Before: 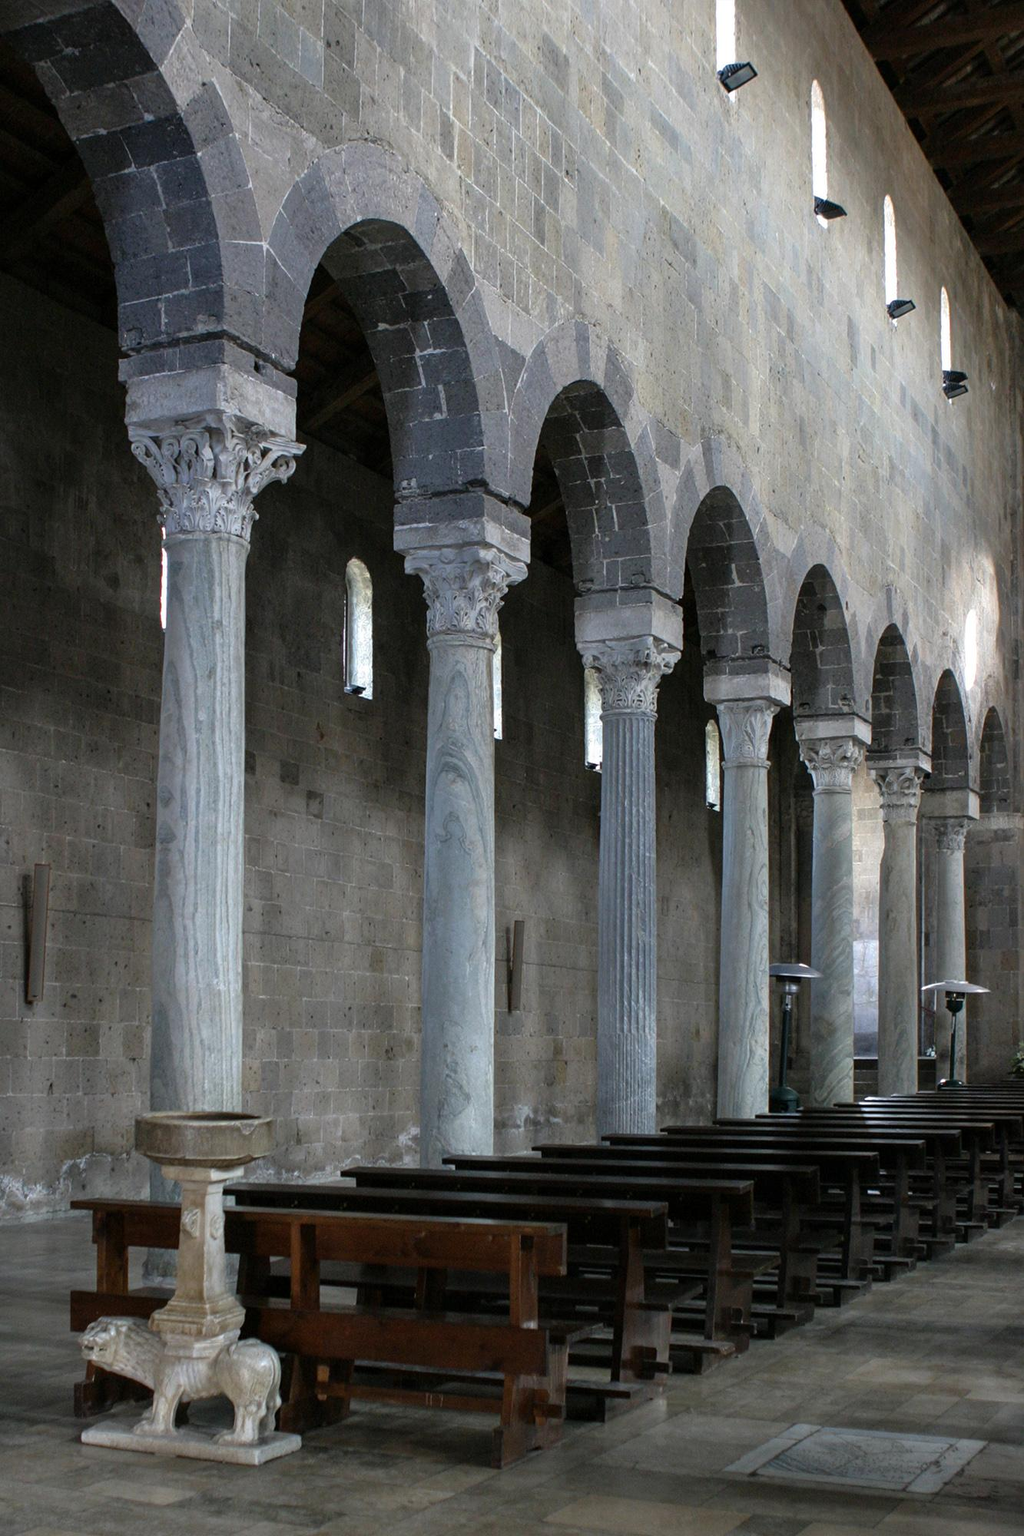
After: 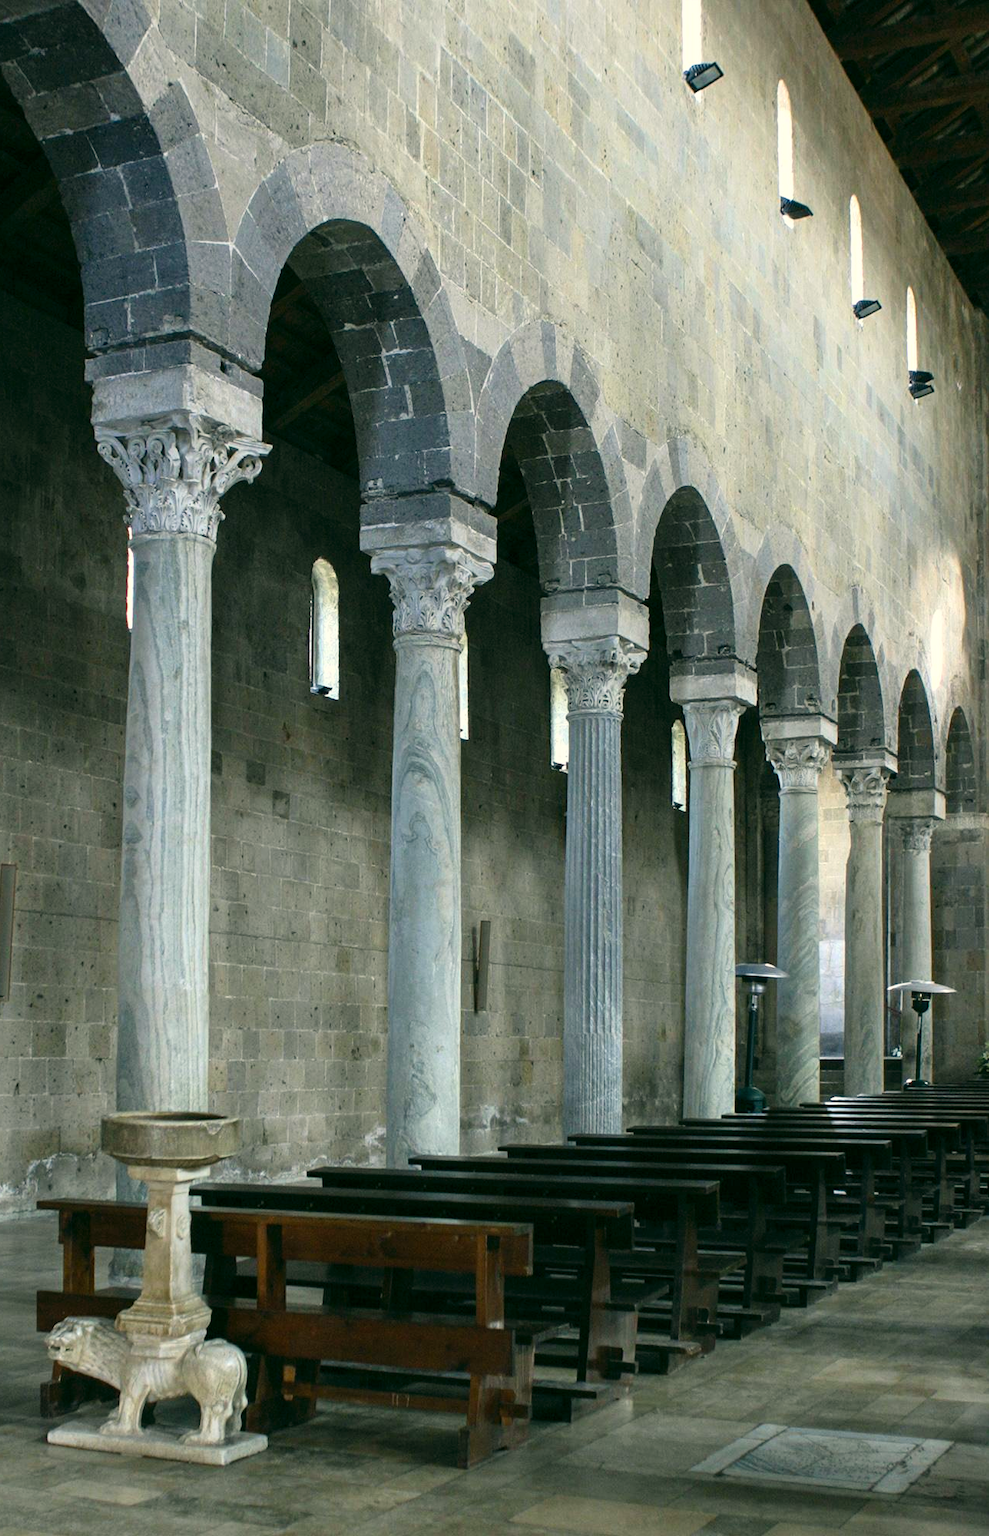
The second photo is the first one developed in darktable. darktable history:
contrast brightness saturation: contrast 0.203, brightness 0.164, saturation 0.223
crop and rotate: left 3.315%
color correction: highlights a* -0.41, highlights b* 9.51, shadows a* -8.74, shadows b* 0.542
